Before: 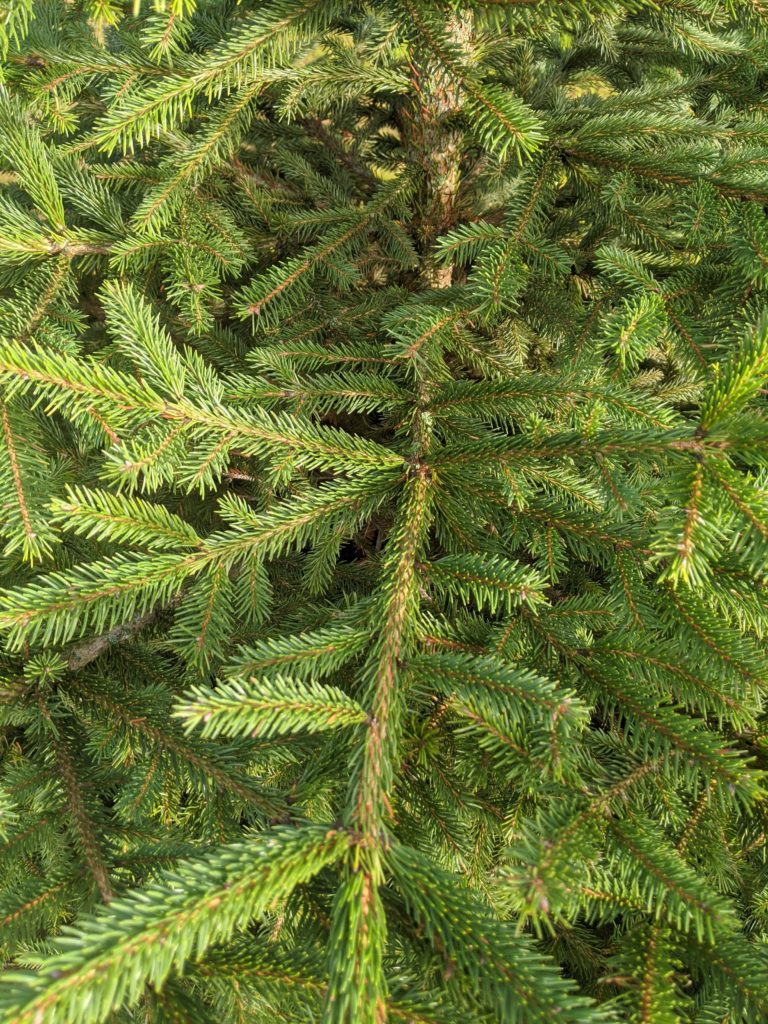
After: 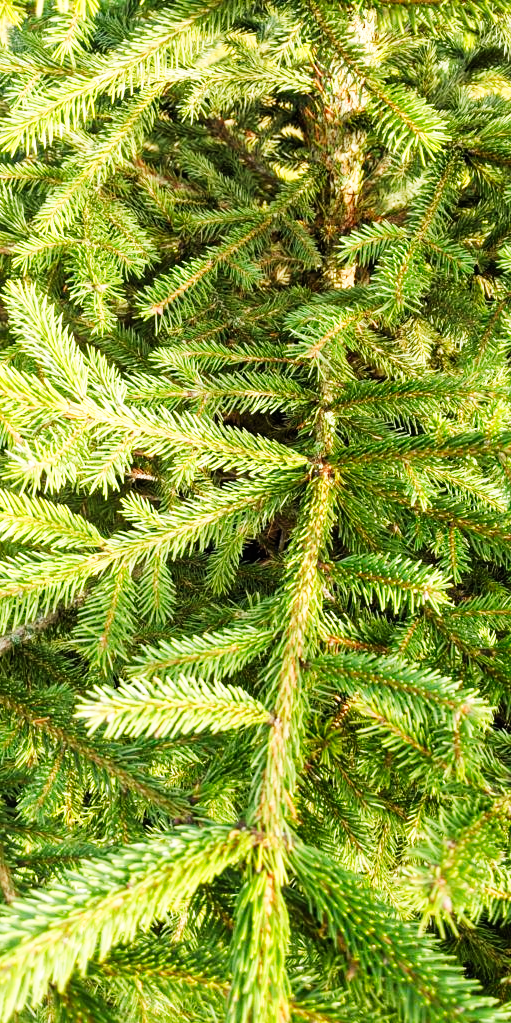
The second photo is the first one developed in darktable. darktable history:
base curve: curves: ch0 [(0, 0) (0.007, 0.004) (0.027, 0.03) (0.046, 0.07) (0.207, 0.54) (0.442, 0.872) (0.673, 0.972) (1, 1)], preserve colors none
crop and rotate: left 12.648%, right 20.685%
